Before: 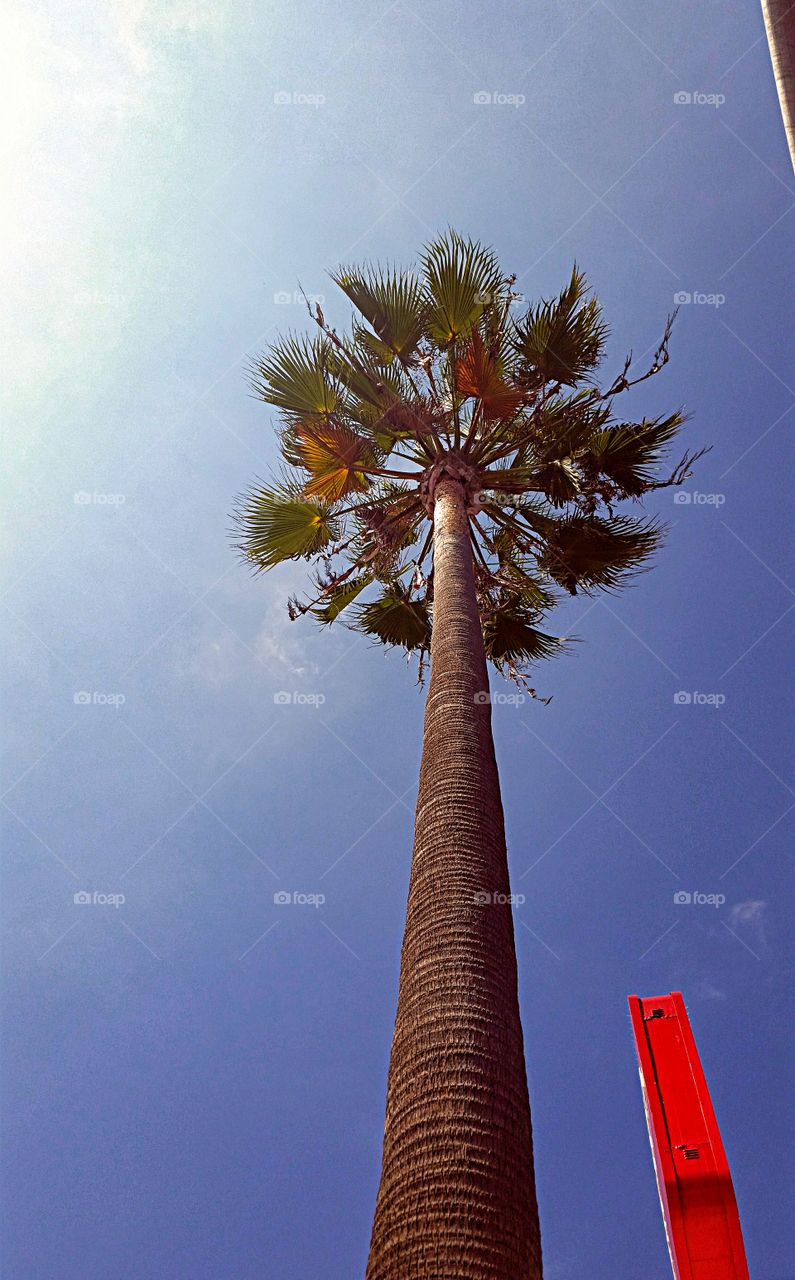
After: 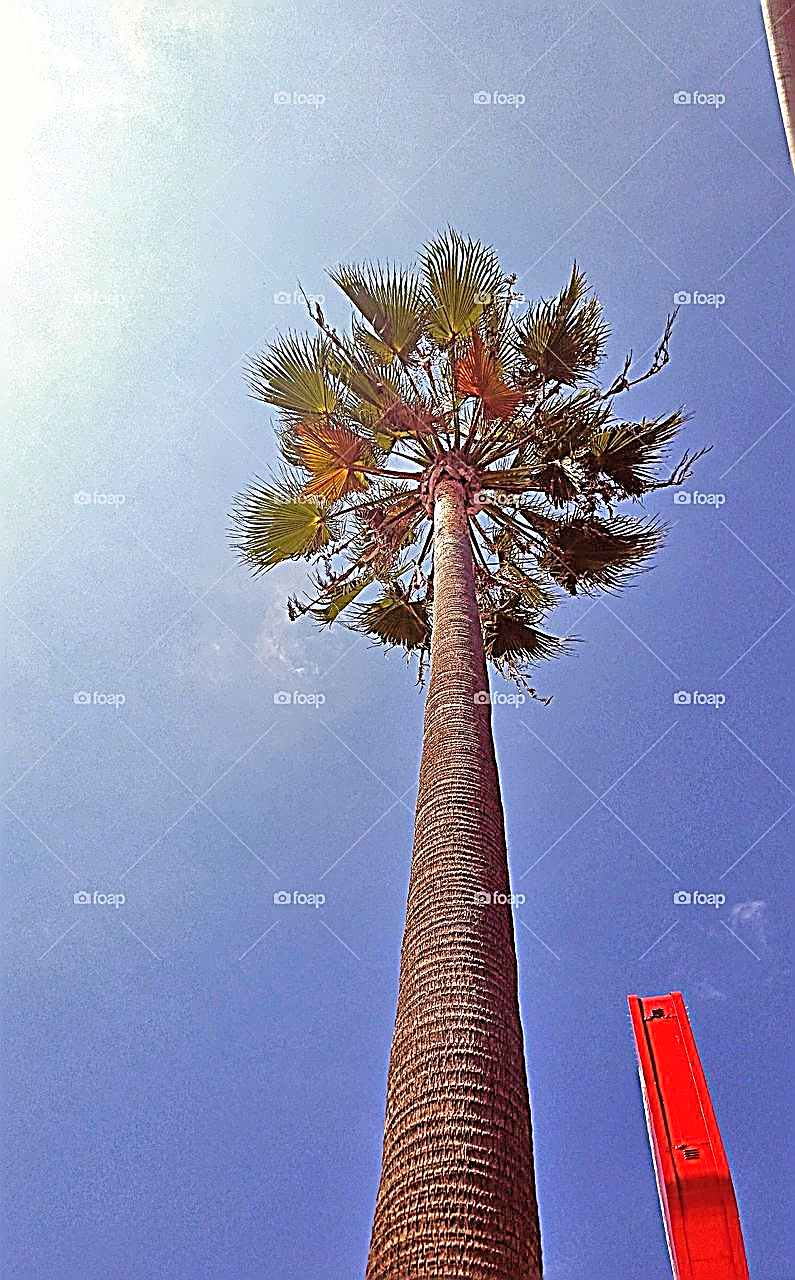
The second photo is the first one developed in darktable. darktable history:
exposure: black level correction -0.003, exposure 0.04 EV, compensate highlight preservation false
white balance: red 1, blue 1
sharpen: amount 2
tone equalizer: -7 EV 0.15 EV, -6 EV 0.6 EV, -5 EV 1.15 EV, -4 EV 1.33 EV, -3 EV 1.15 EV, -2 EV 0.6 EV, -1 EV 0.15 EV, mask exposure compensation -0.5 EV
